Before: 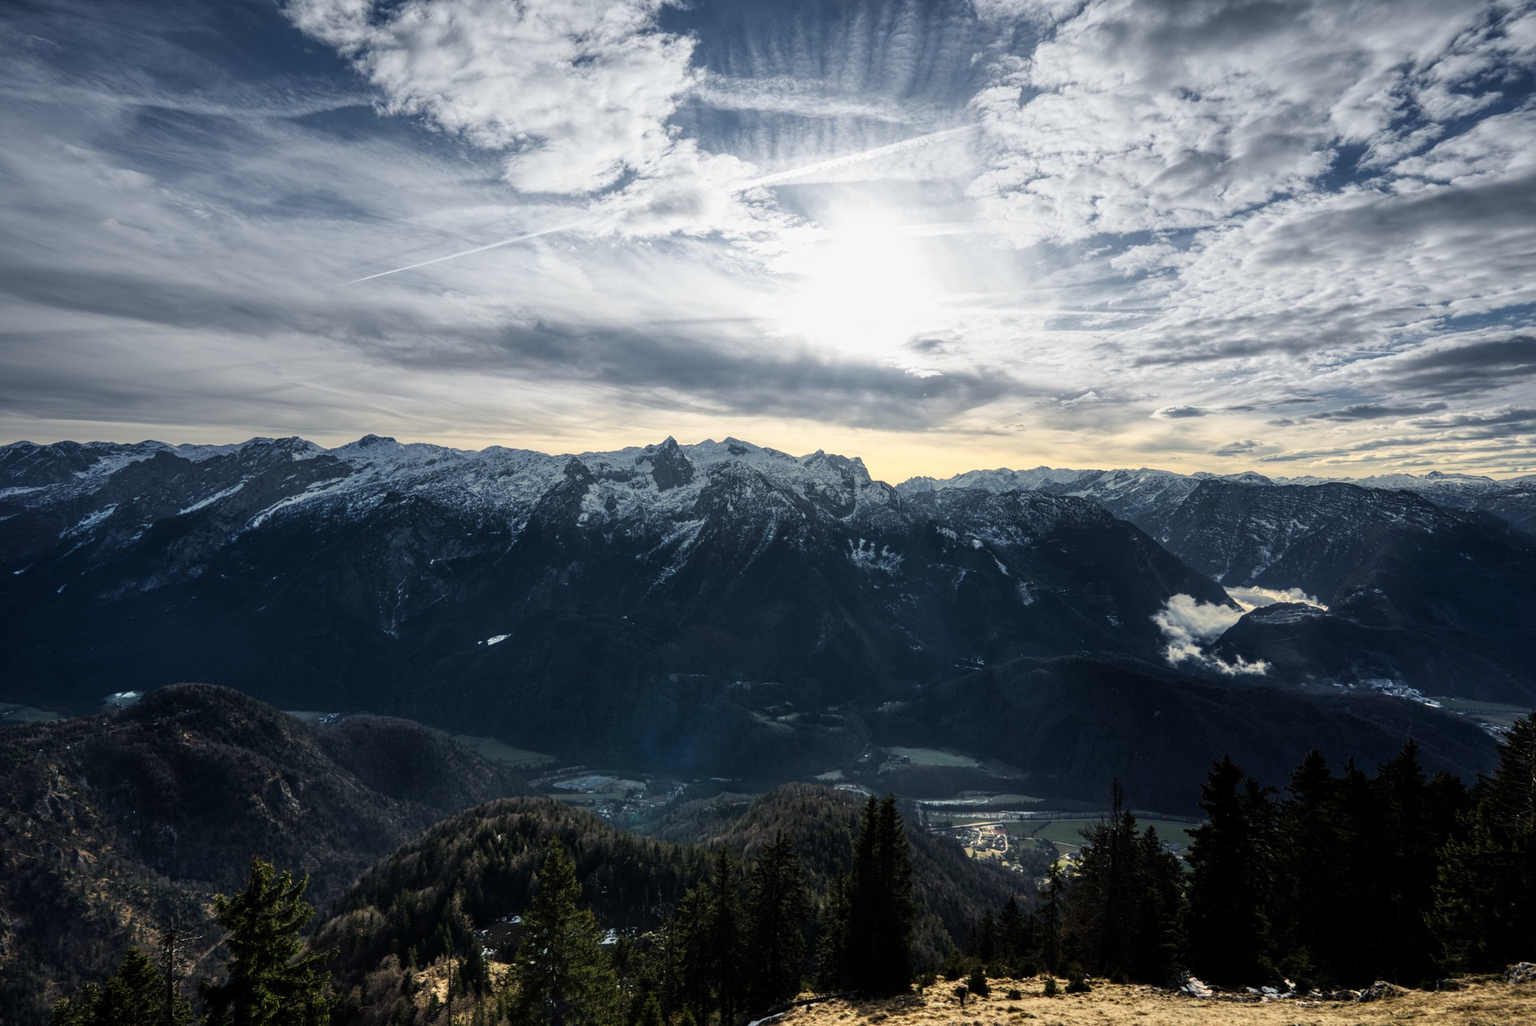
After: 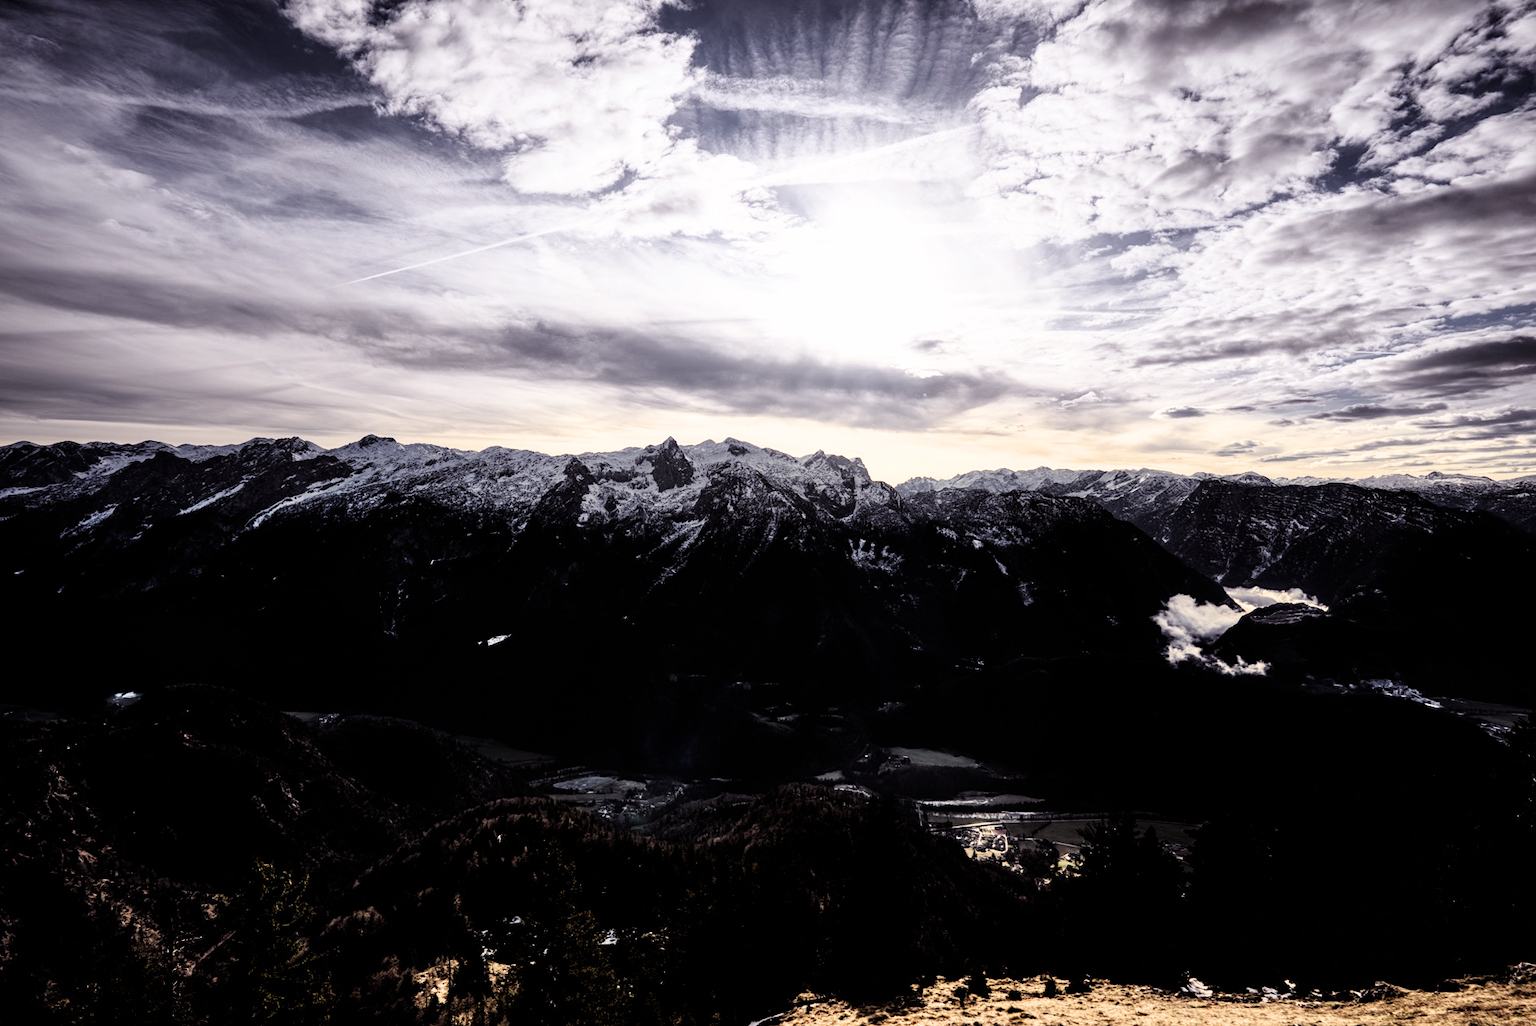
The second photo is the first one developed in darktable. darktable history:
filmic rgb: black relative exposure -3.75 EV, white relative exposure 2.4 EV, dynamic range scaling -50%, hardness 3.42, latitude 30%, contrast 1.8
tone equalizer: on, module defaults
rgb levels: mode RGB, independent channels, levels [[0, 0.474, 1], [0, 0.5, 1], [0, 0.5, 1]]
